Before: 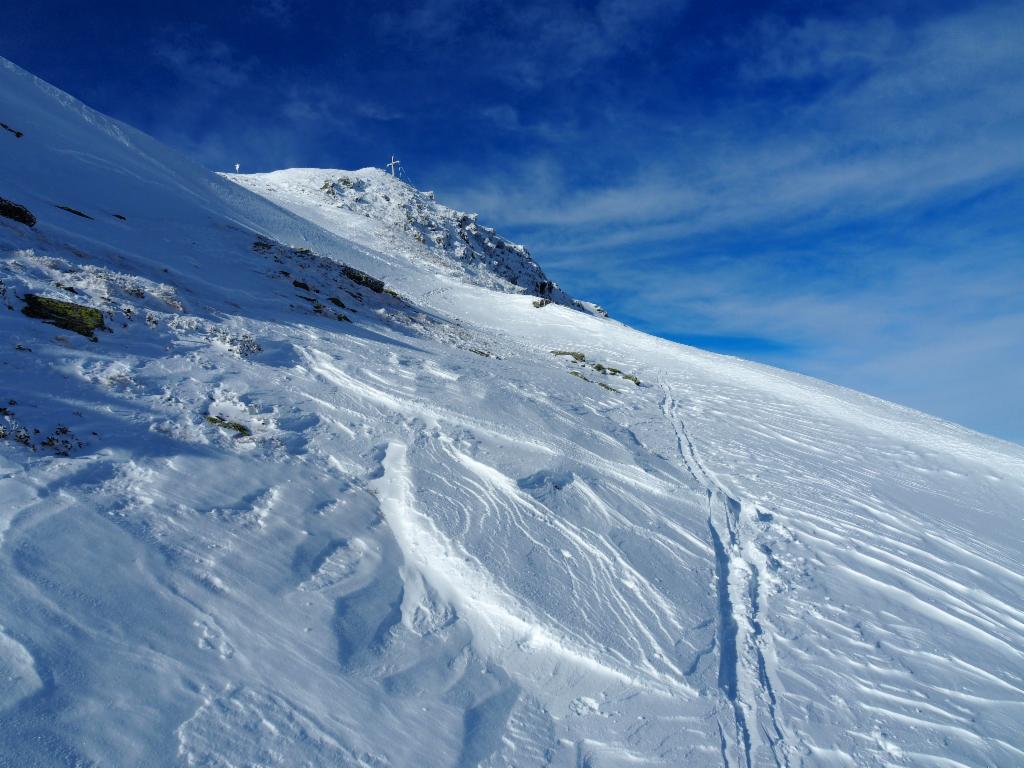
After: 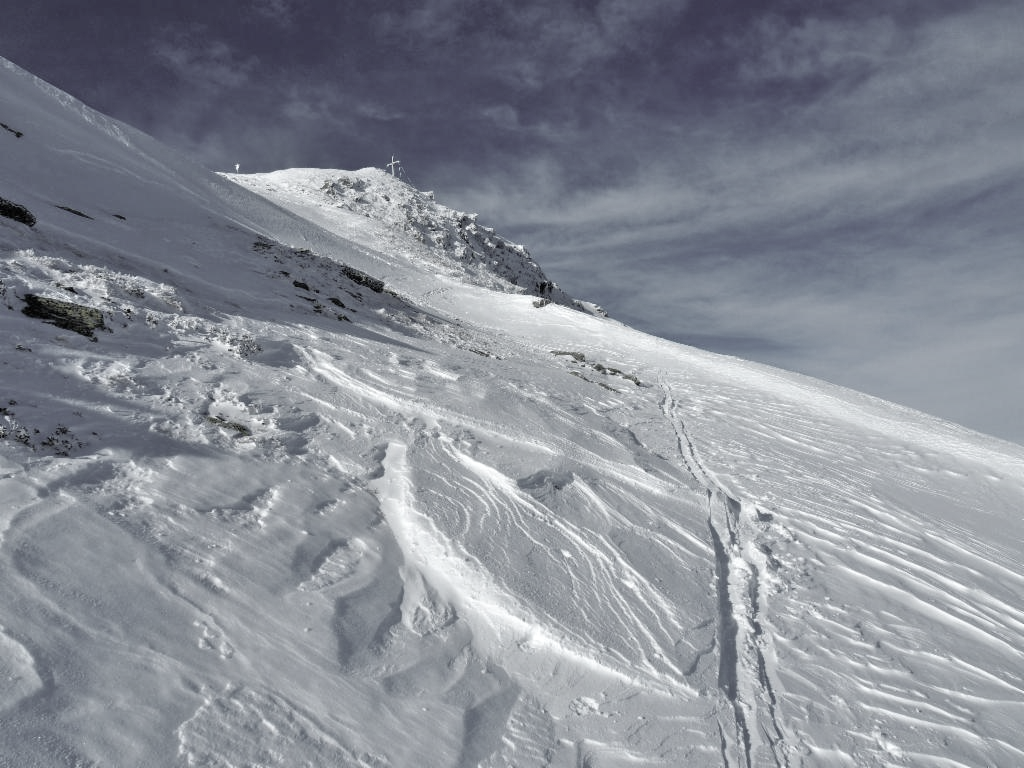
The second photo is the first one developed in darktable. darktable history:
color correction: saturation 0.2
tone equalizer: -7 EV 0.15 EV, -6 EV 0.6 EV, -5 EV 1.15 EV, -4 EV 1.33 EV, -3 EV 1.15 EV, -2 EV 0.6 EV, -1 EV 0.15 EV, mask exposure compensation -0.5 EV
